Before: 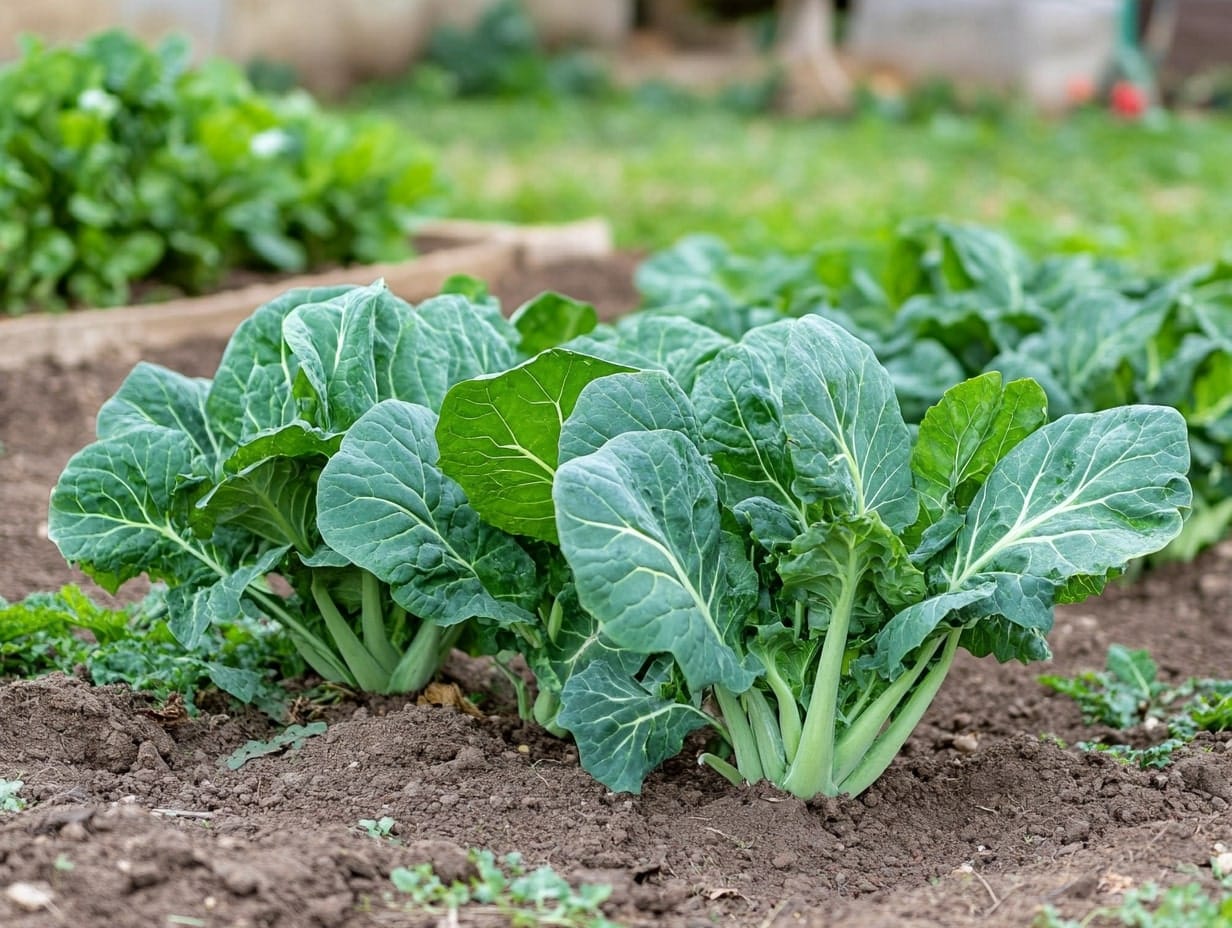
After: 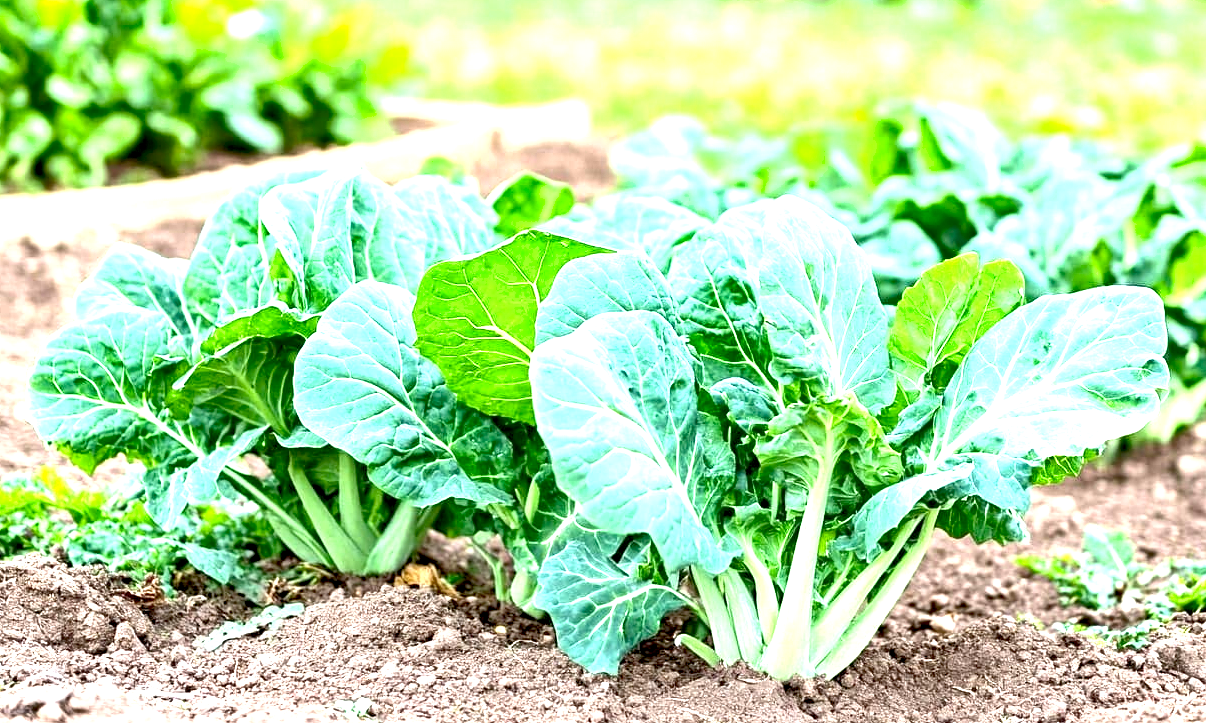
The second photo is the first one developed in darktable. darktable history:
exposure: black level correction 0.005, exposure 2.066 EV, compensate highlight preservation false
shadows and highlights: shadows 36.15, highlights -27.79, soften with gaussian
crop and rotate: left 1.912%, top 12.902%, right 0.177%, bottom 9.112%
